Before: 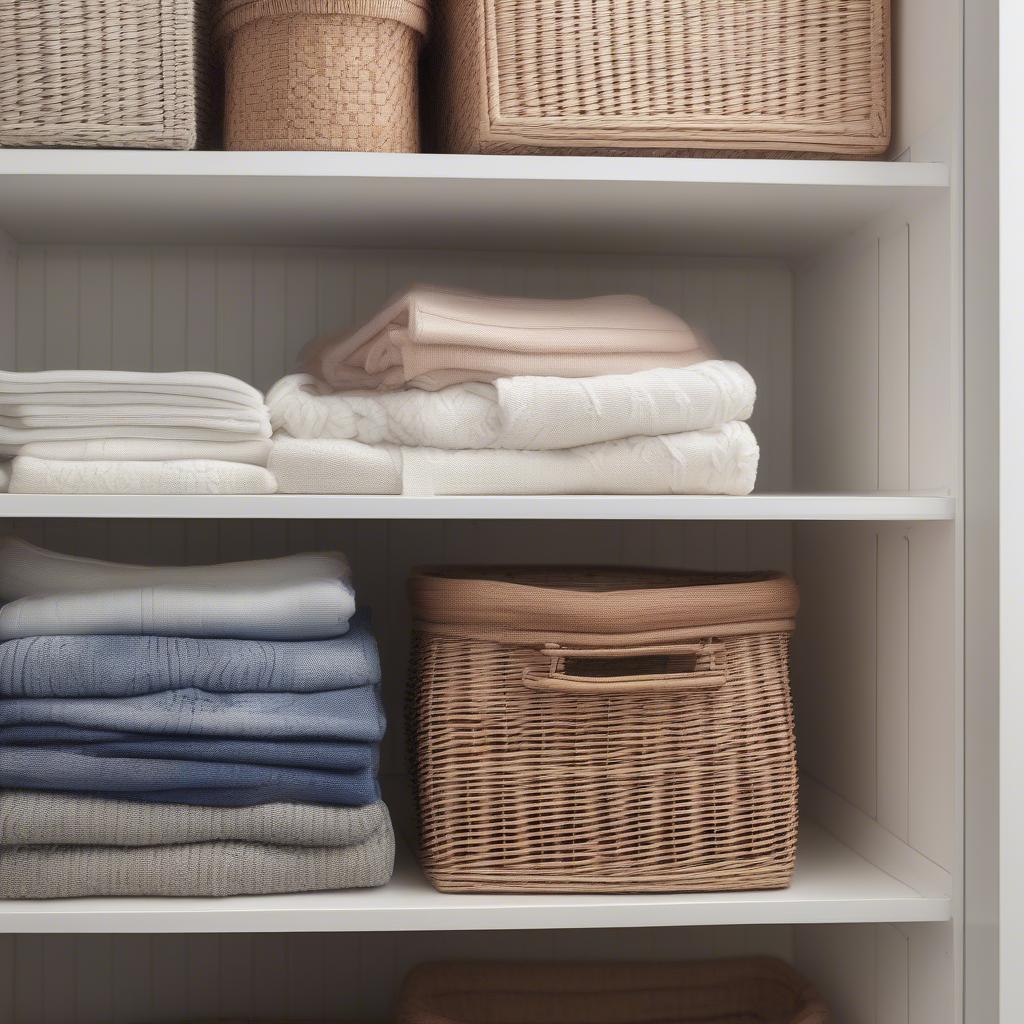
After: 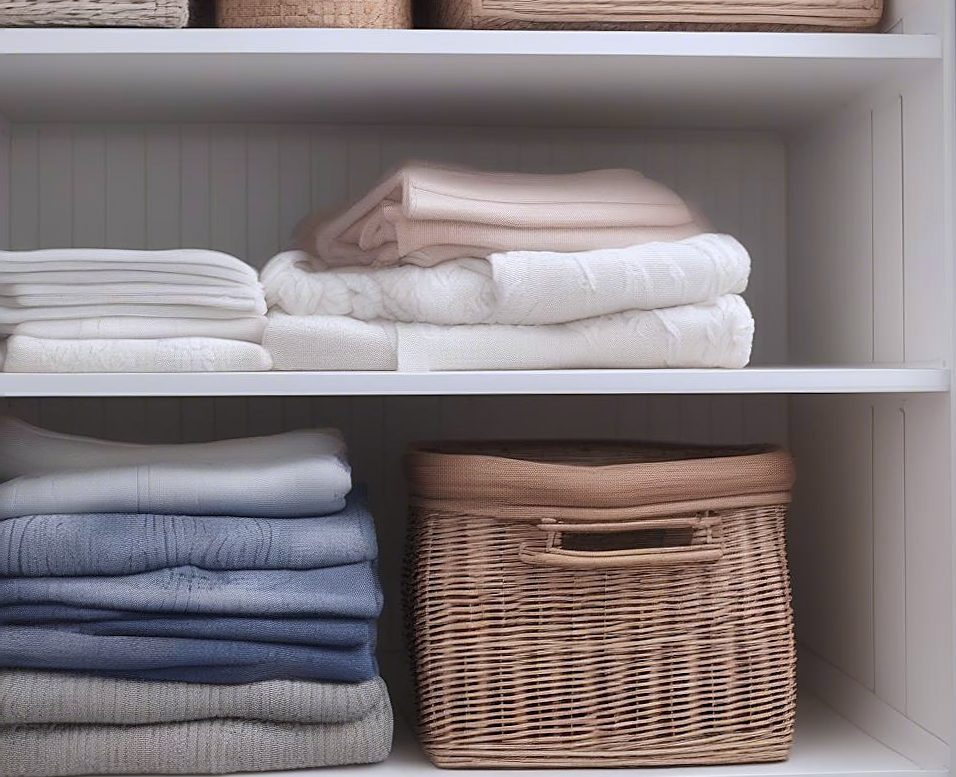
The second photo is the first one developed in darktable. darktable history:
rotate and perspective: rotation -0.45°, automatic cropping original format, crop left 0.008, crop right 0.992, crop top 0.012, crop bottom 0.988
color calibration: illuminant as shot in camera, x 0.358, y 0.373, temperature 4628.91 K
crop and rotate: angle 0.03°, top 11.643%, right 5.651%, bottom 11.189%
sharpen: on, module defaults
